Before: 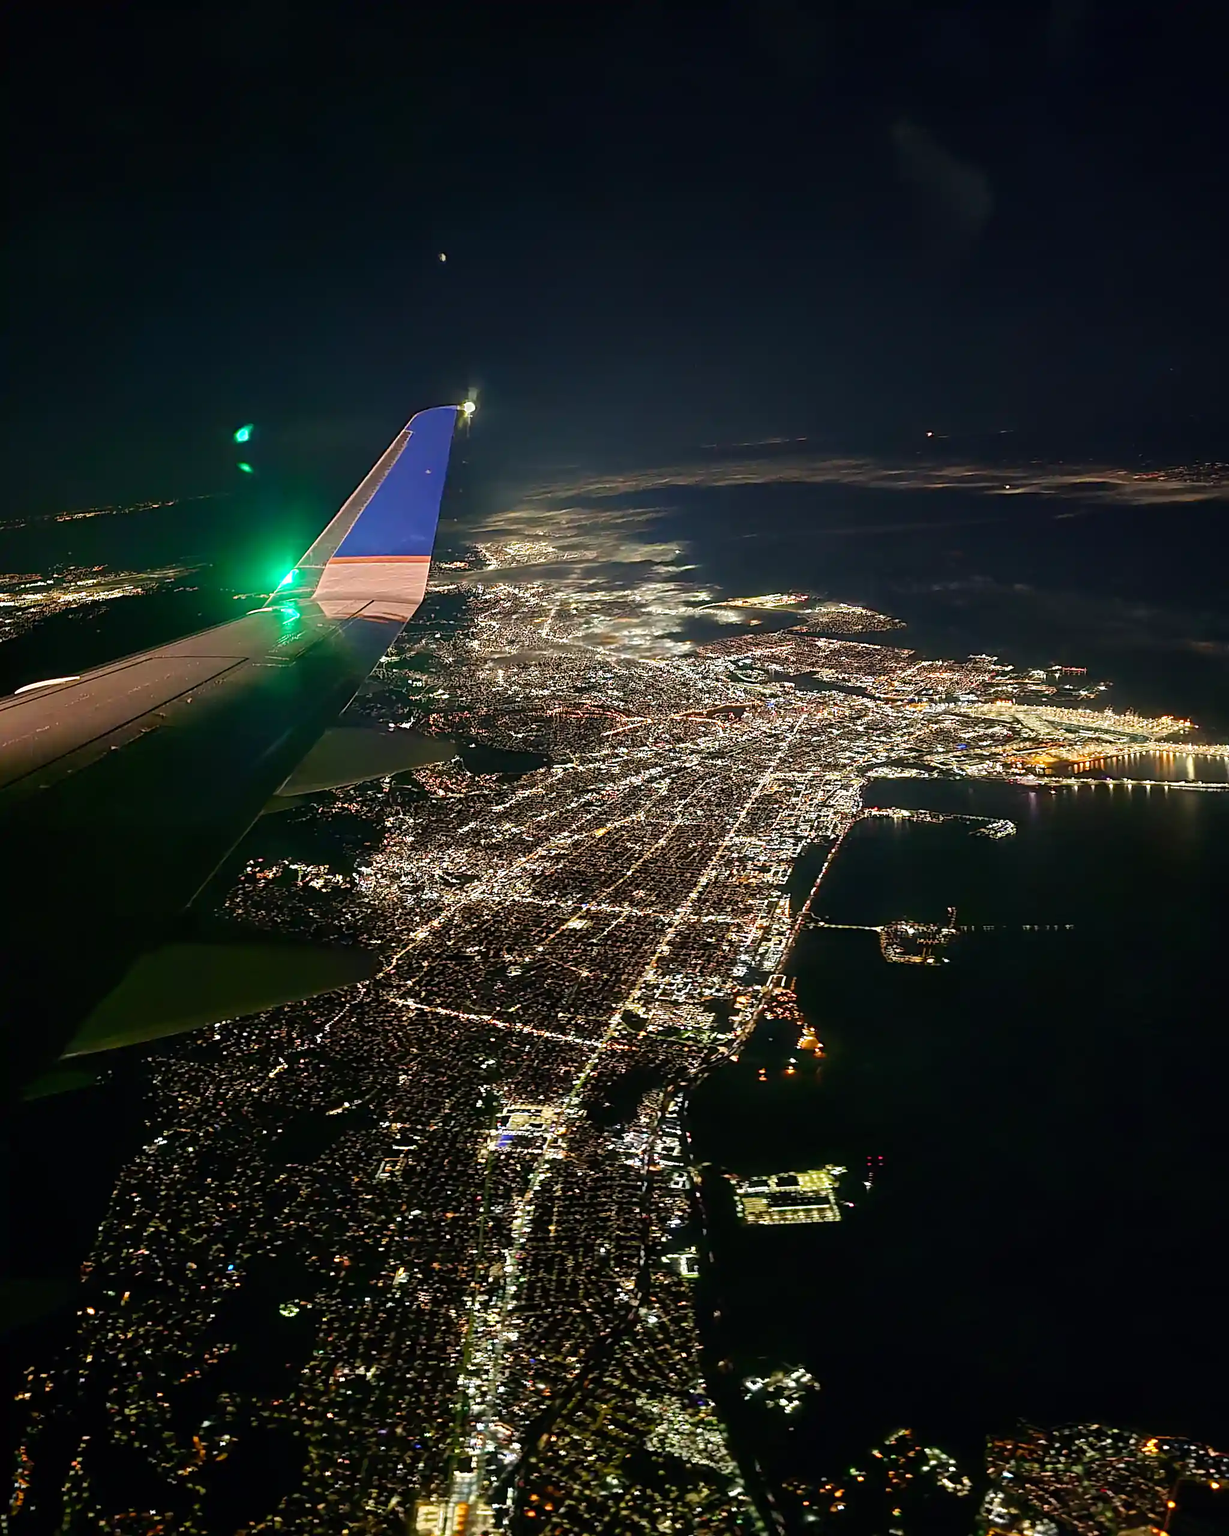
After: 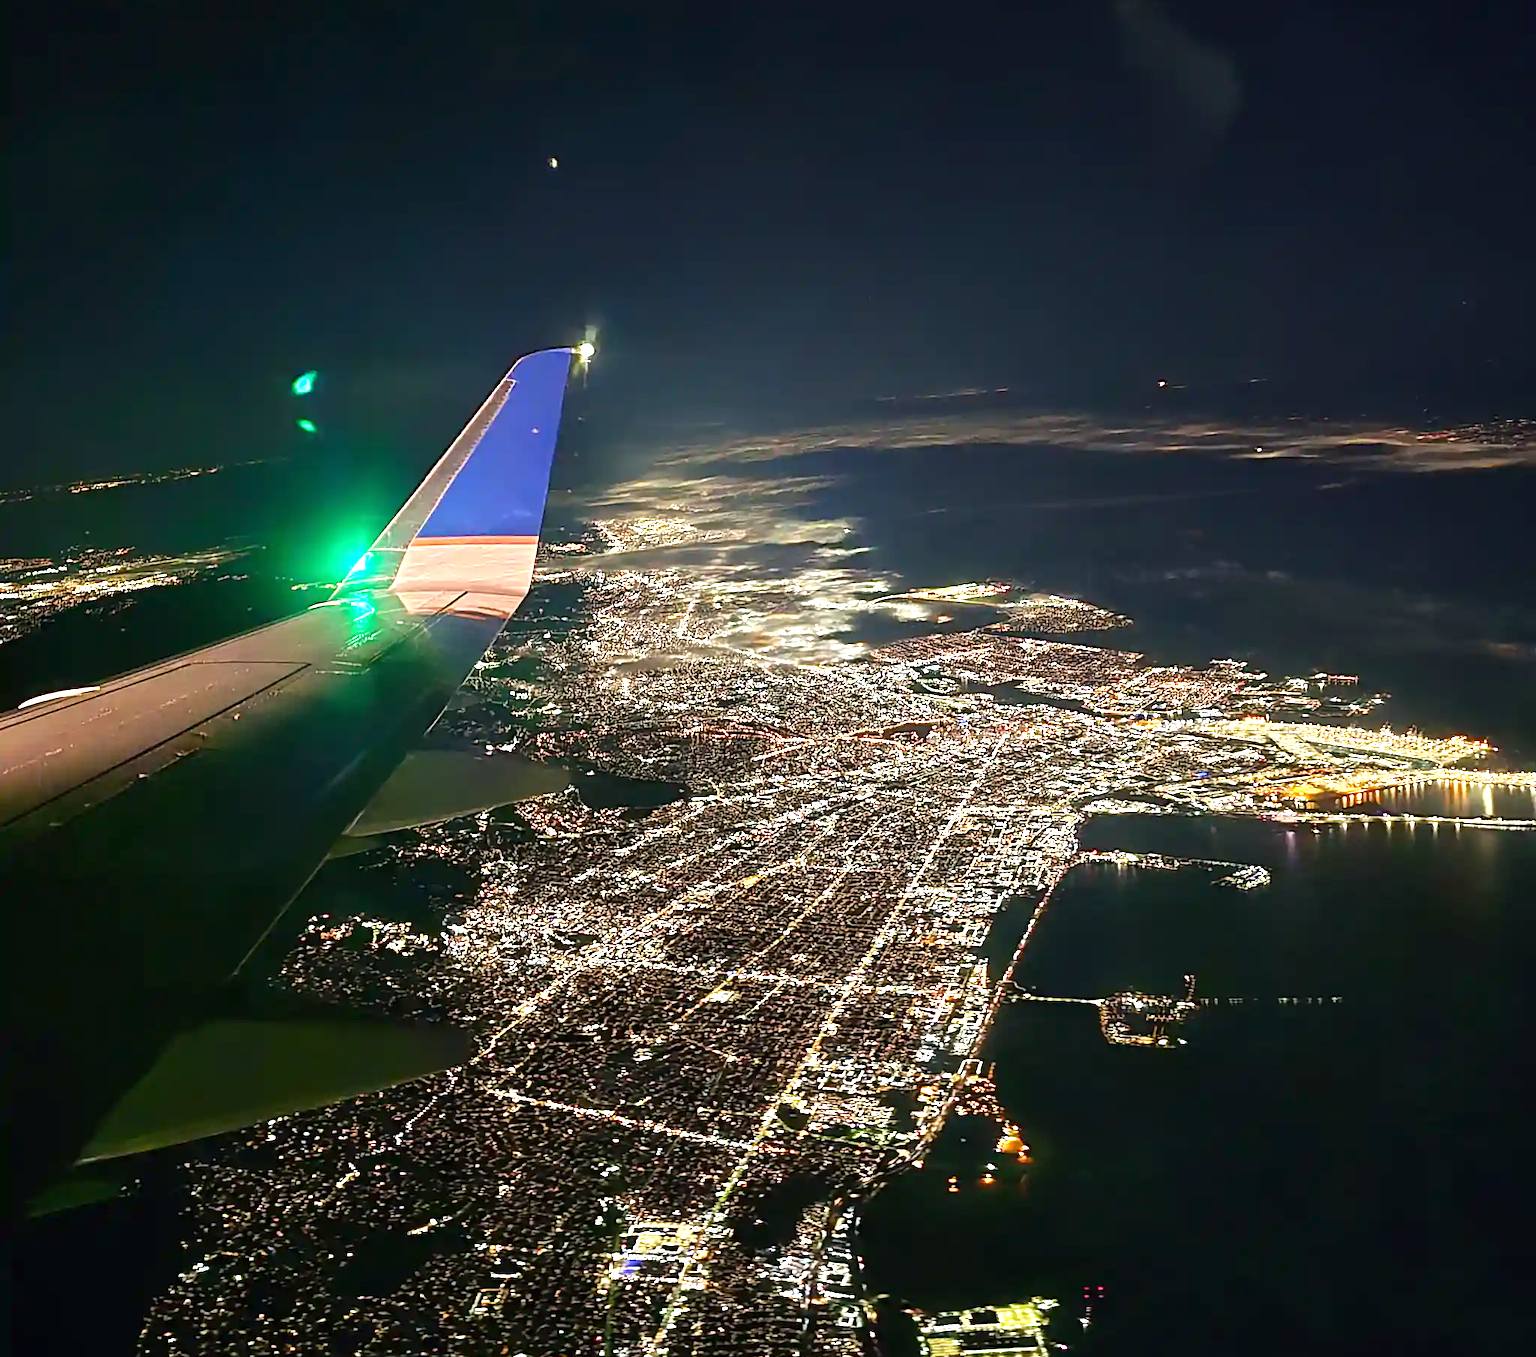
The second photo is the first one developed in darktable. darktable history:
exposure: black level correction 0, exposure 0.9 EV, compensate exposure bias true, compensate highlight preservation false
crop and rotate: top 8.293%, bottom 20.996%
